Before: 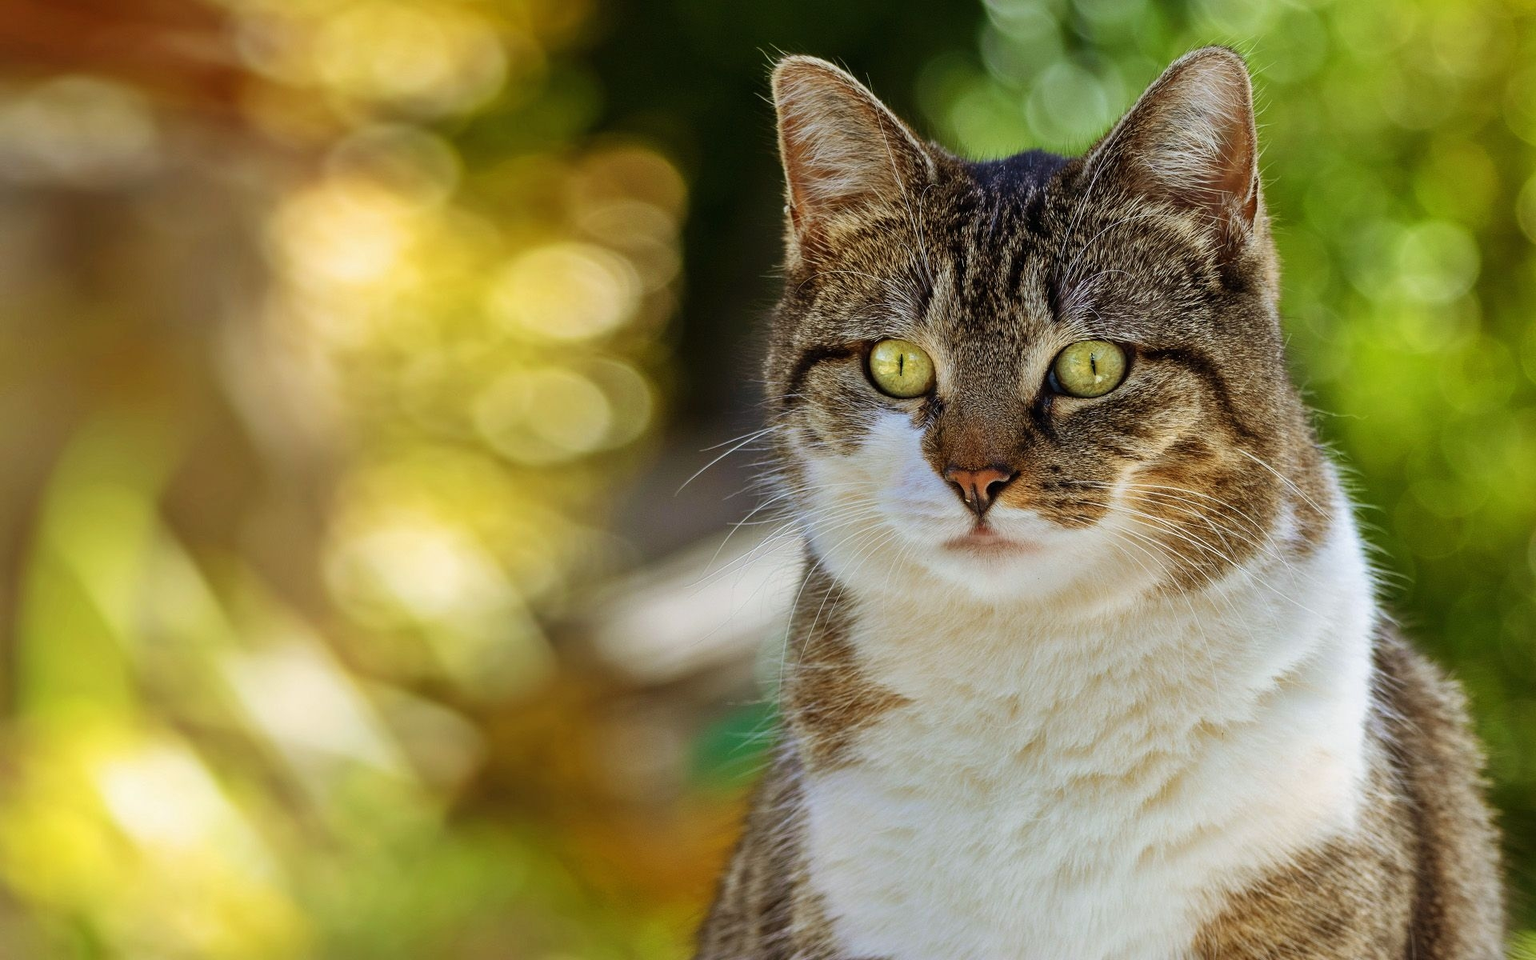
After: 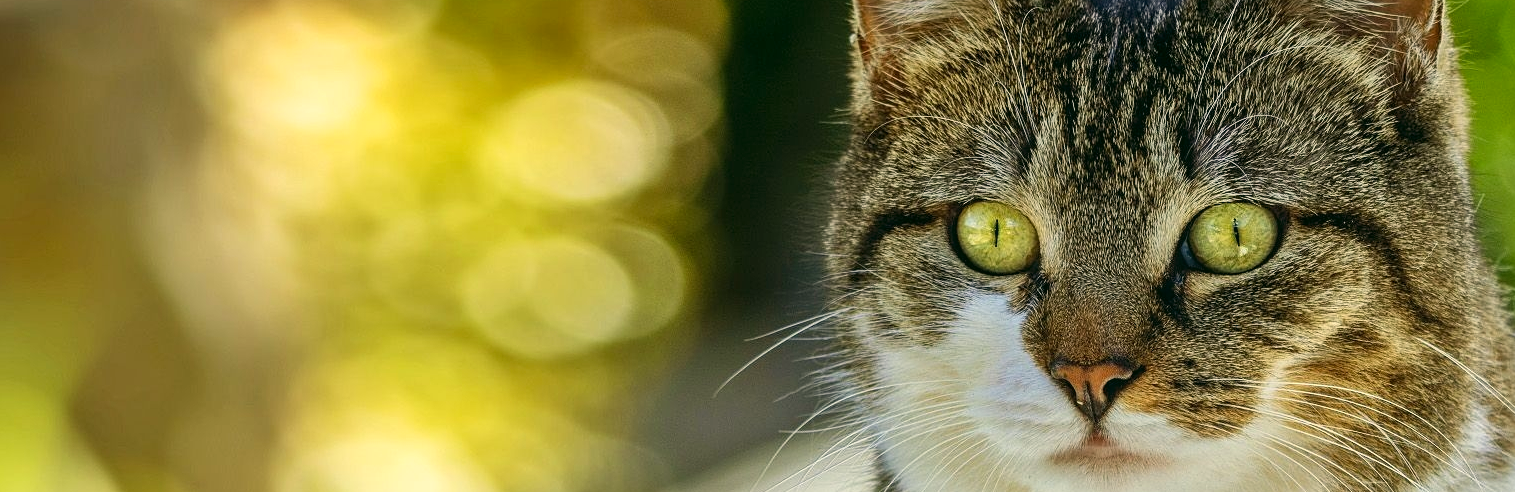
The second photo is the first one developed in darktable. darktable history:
levels: black 8.54%
crop: left 6.809%, top 18.624%, right 14.25%, bottom 40.356%
exposure: exposure 0.078 EV, compensate highlight preservation false
color correction: highlights a* -0.566, highlights b* 9.36, shadows a* -8.75, shadows b* 0.837
tone curve: curves: ch0 [(0, 0) (0.003, 0.003) (0.011, 0.011) (0.025, 0.026) (0.044, 0.046) (0.069, 0.072) (0.1, 0.103) (0.136, 0.141) (0.177, 0.184) (0.224, 0.233) (0.277, 0.287) (0.335, 0.348) (0.399, 0.414) (0.468, 0.486) (0.543, 0.563) (0.623, 0.647) (0.709, 0.736) (0.801, 0.831) (0.898, 0.92) (1, 1)], color space Lab, independent channels, preserve colors none
local contrast: detail 110%
sharpen: amount 0.218
tone equalizer: edges refinement/feathering 500, mask exposure compensation -1.57 EV, preserve details no
